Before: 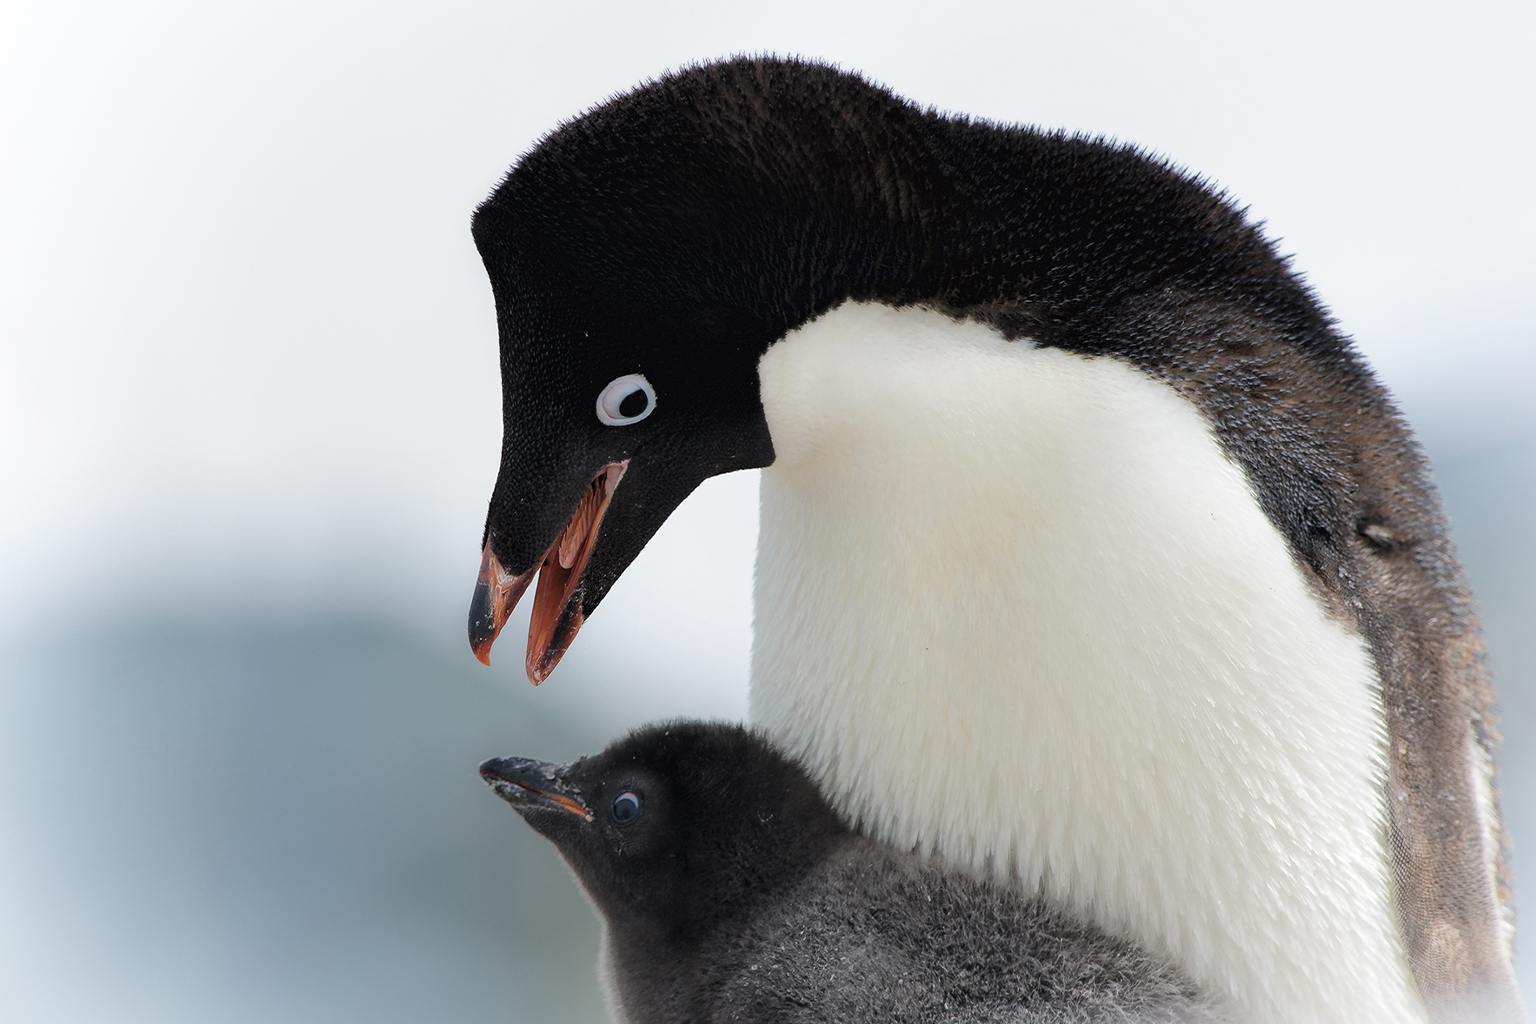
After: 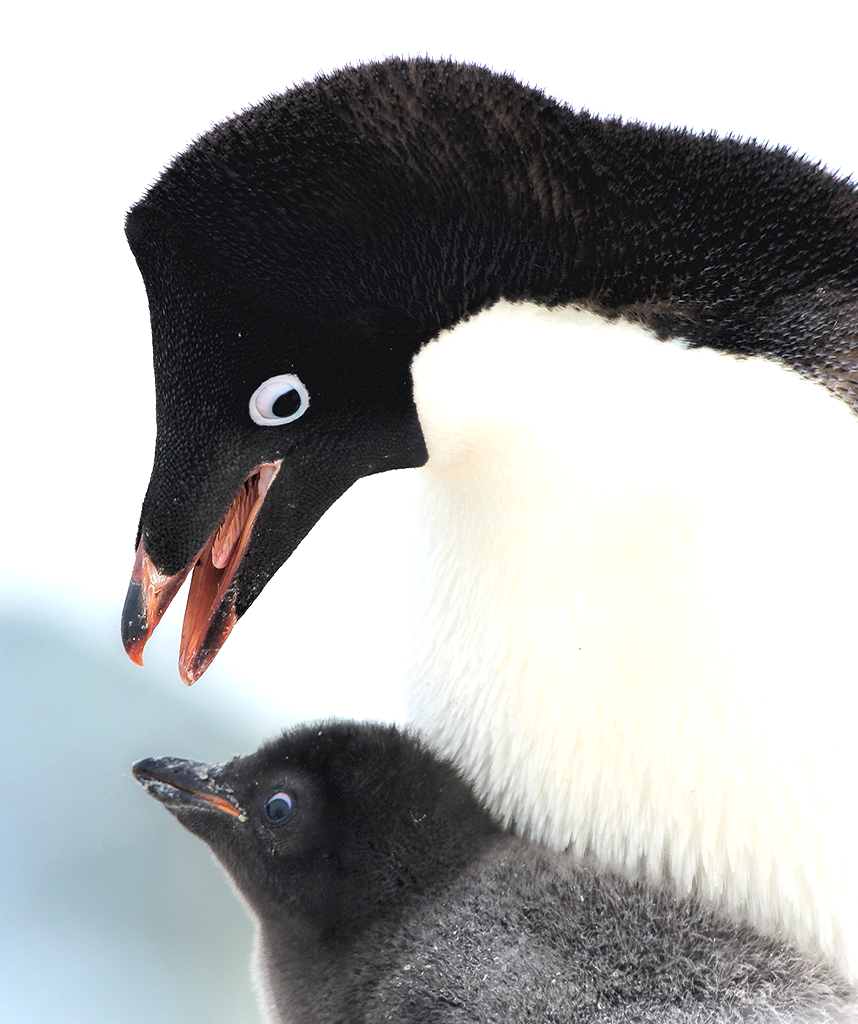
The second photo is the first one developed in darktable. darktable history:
exposure: black level correction 0, exposure 1.099 EV, compensate highlight preservation false
crop and rotate: left 22.632%, right 21.462%
